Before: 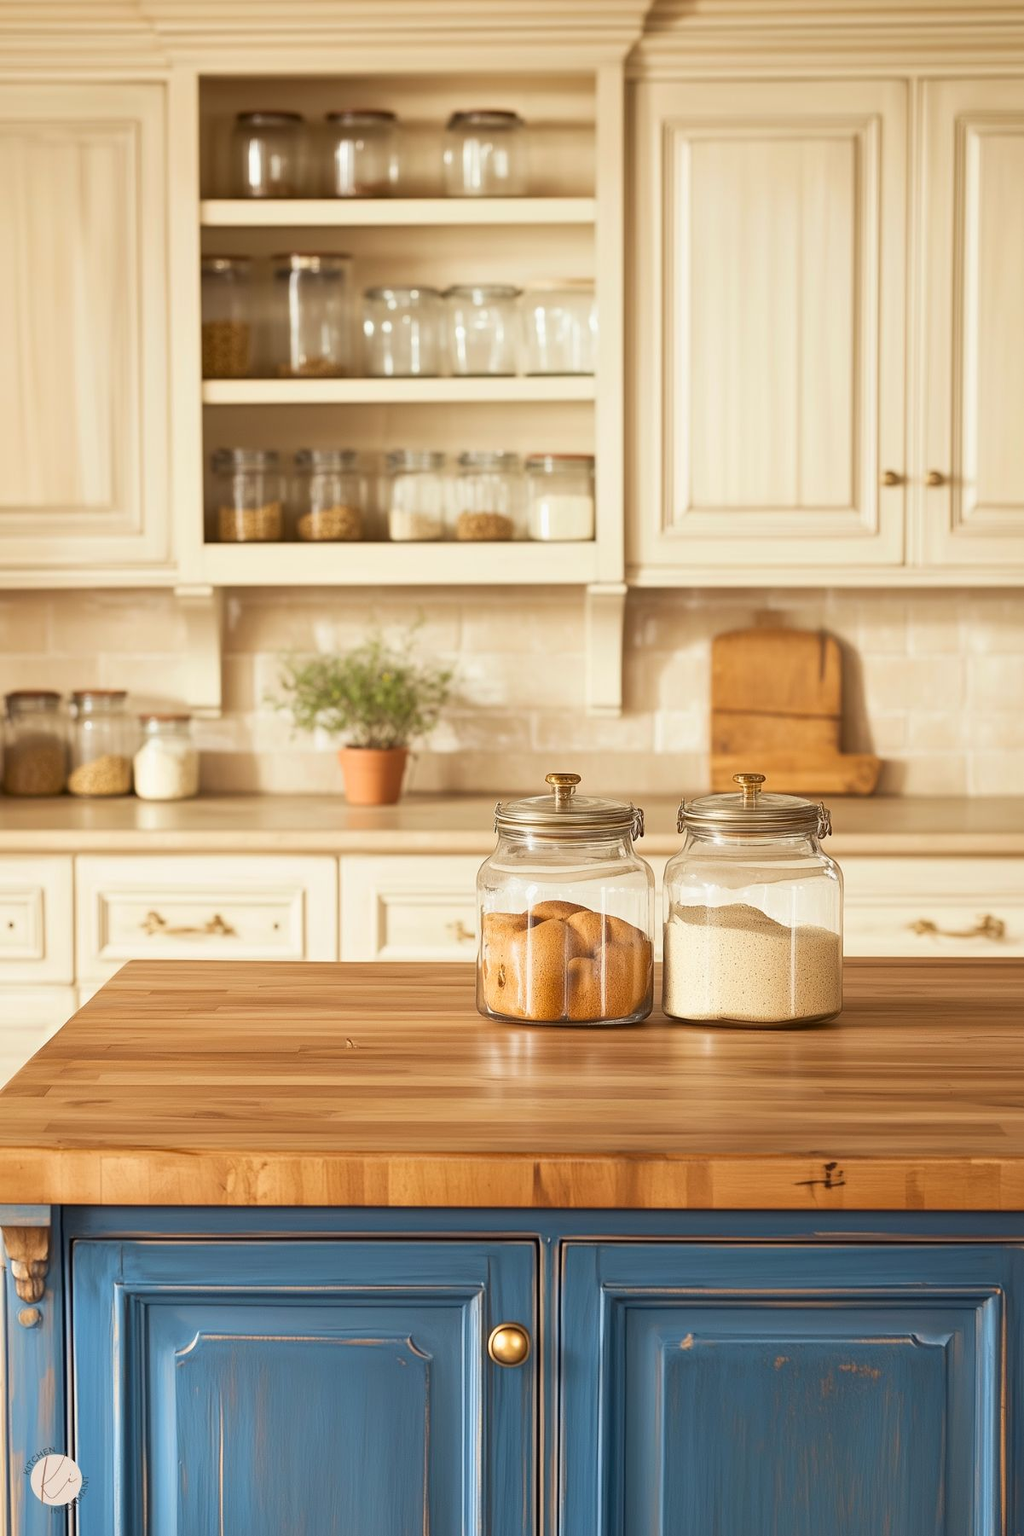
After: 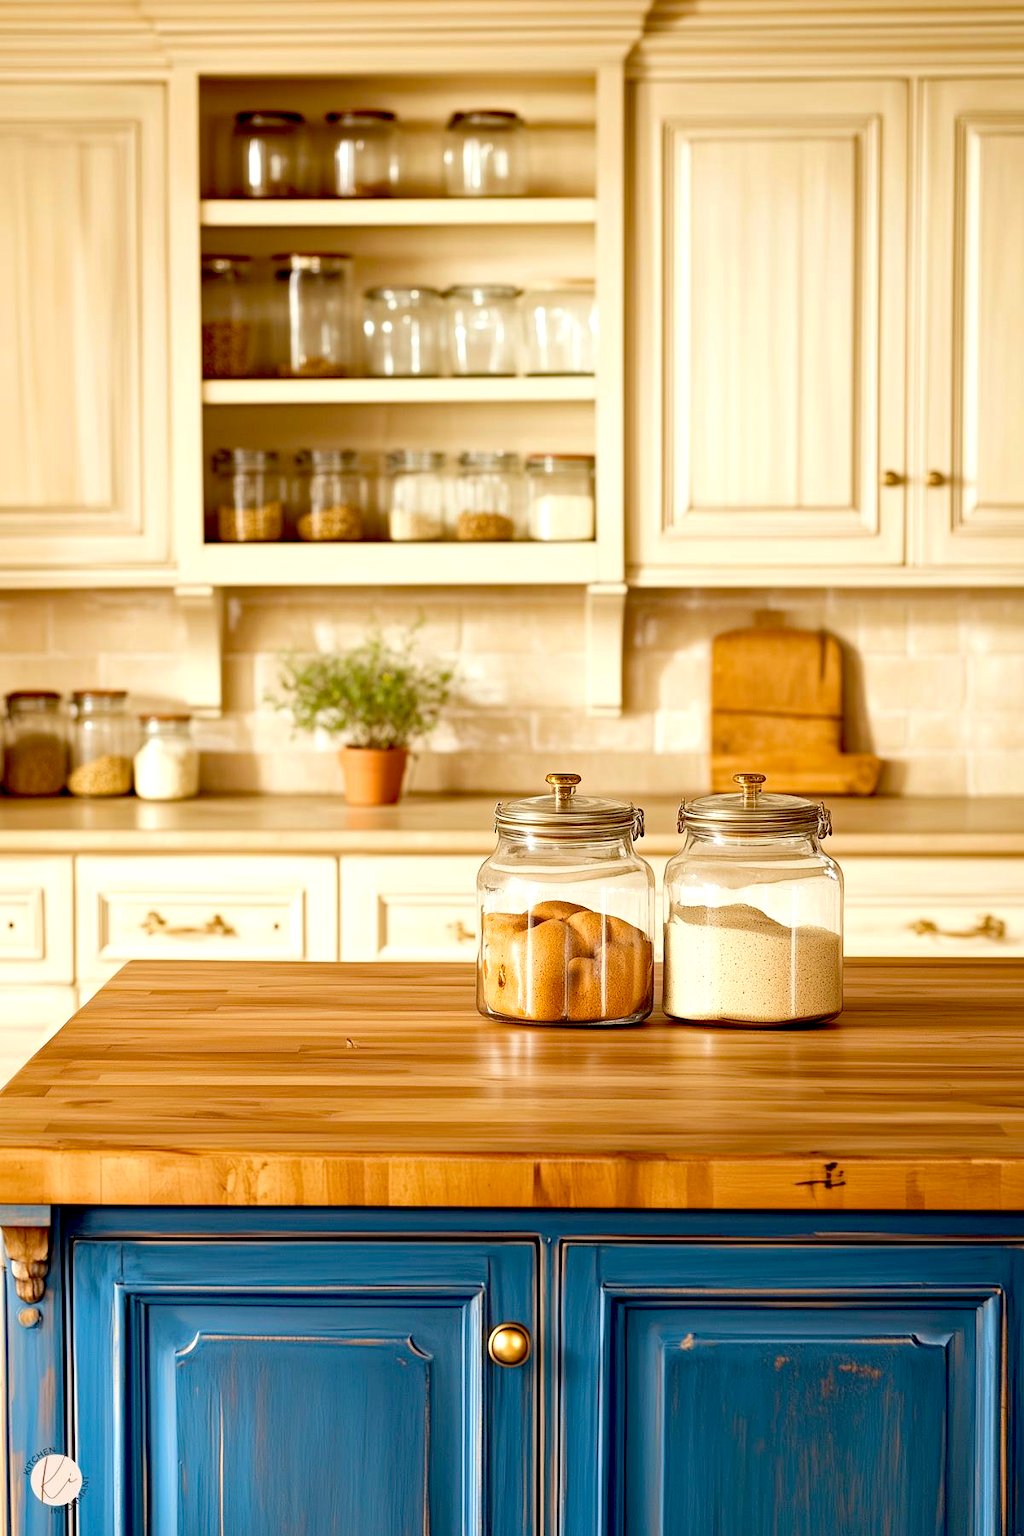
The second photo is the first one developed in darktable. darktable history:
exposure: black level correction 0.032, exposure 0.329 EV, compensate highlight preservation false
haze removal: strength 0.295, distance 0.255, compatibility mode true, adaptive false
